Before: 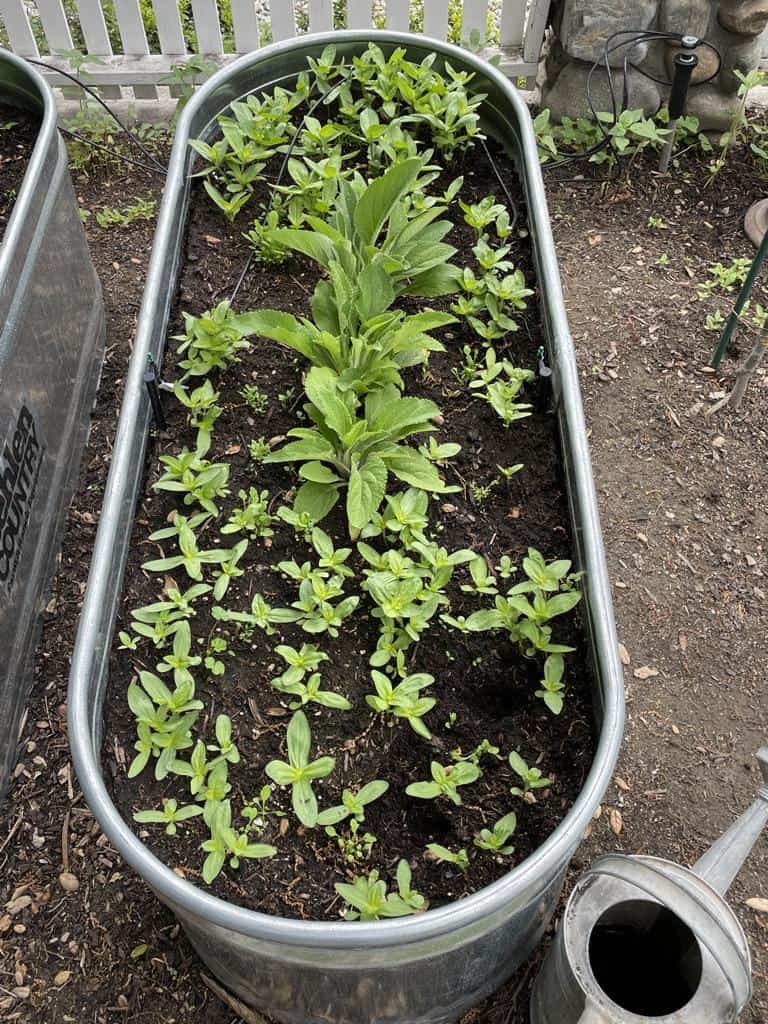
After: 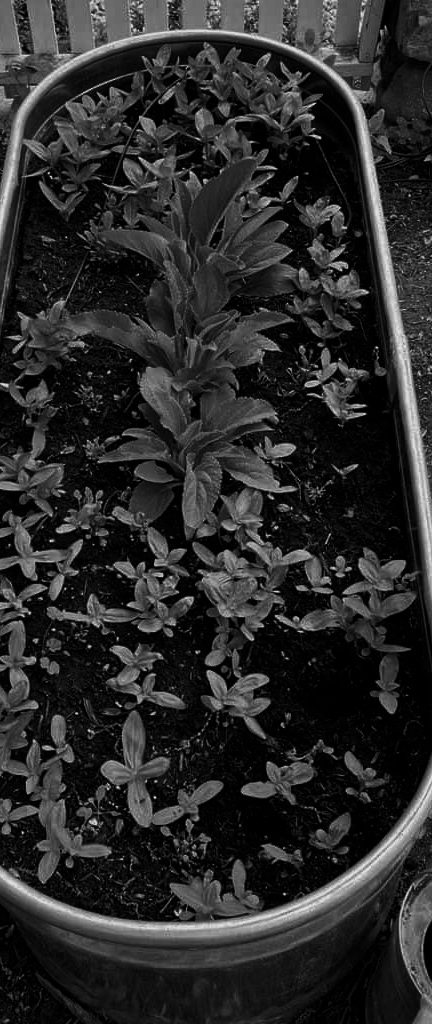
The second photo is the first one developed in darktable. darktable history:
contrast brightness saturation: contrast -0.03, brightness -0.59, saturation -1
crop: left 21.496%, right 22.254%
color calibration: output gray [0.253, 0.26, 0.487, 0], gray › normalize channels true, illuminant same as pipeline (D50), adaptation XYZ, x 0.346, y 0.359, gamut compression 0
color balance rgb: perceptual saturation grading › global saturation 20%, perceptual saturation grading › highlights -25%, perceptual saturation grading › shadows 50%
